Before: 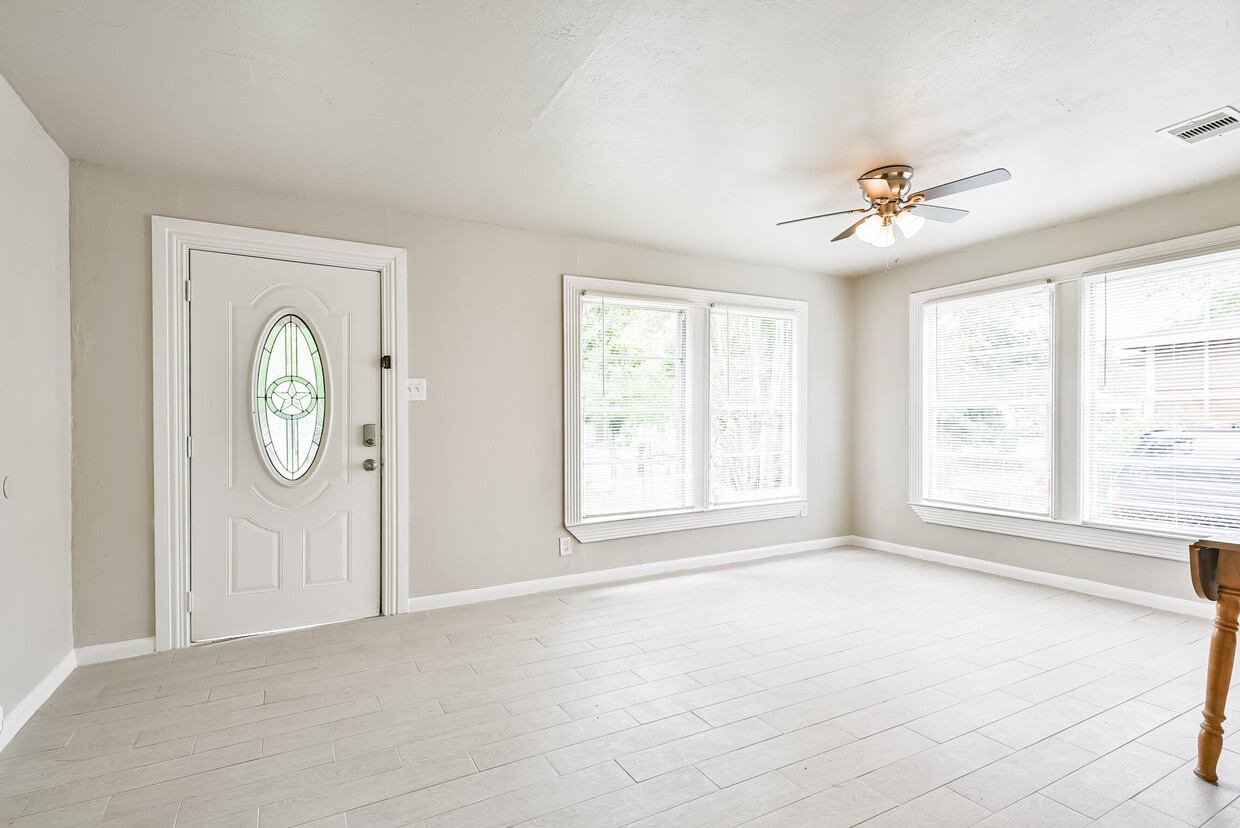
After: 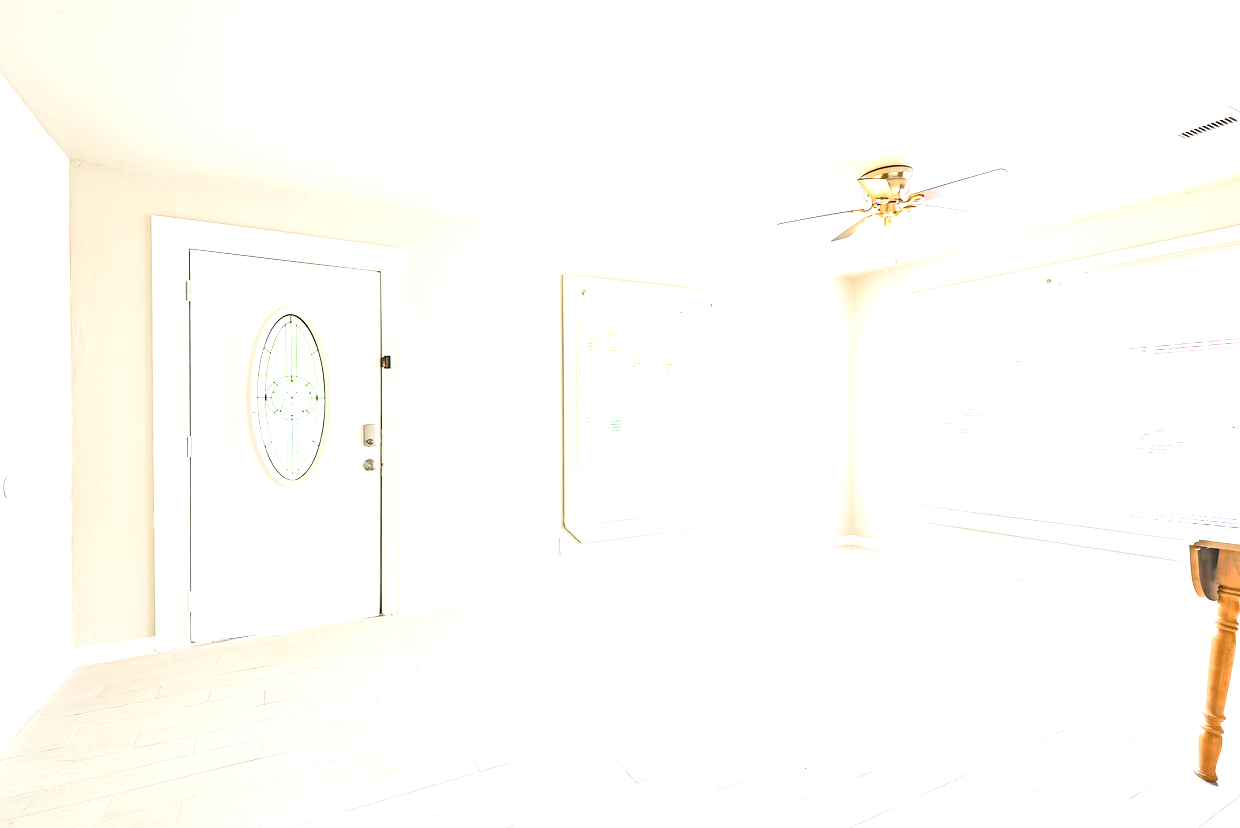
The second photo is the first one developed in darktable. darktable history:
exposure: black level correction 0, exposure 1.457 EV, compensate highlight preservation false
tone curve: curves: ch0 [(0, 0.009) (0.105, 0.08) (0.195, 0.18) (0.283, 0.316) (0.384, 0.434) (0.485, 0.531) (0.638, 0.69) (0.81, 0.872) (1, 0.977)]; ch1 [(0, 0) (0.161, 0.092) (0.35, 0.33) (0.379, 0.401) (0.456, 0.469) (0.498, 0.502) (0.52, 0.536) (0.586, 0.617) (0.635, 0.655) (1, 1)]; ch2 [(0, 0) (0.371, 0.362) (0.437, 0.437) (0.483, 0.484) (0.53, 0.515) (0.56, 0.571) (0.622, 0.606) (1, 1)], color space Lab, linked channels, preserve colors none
